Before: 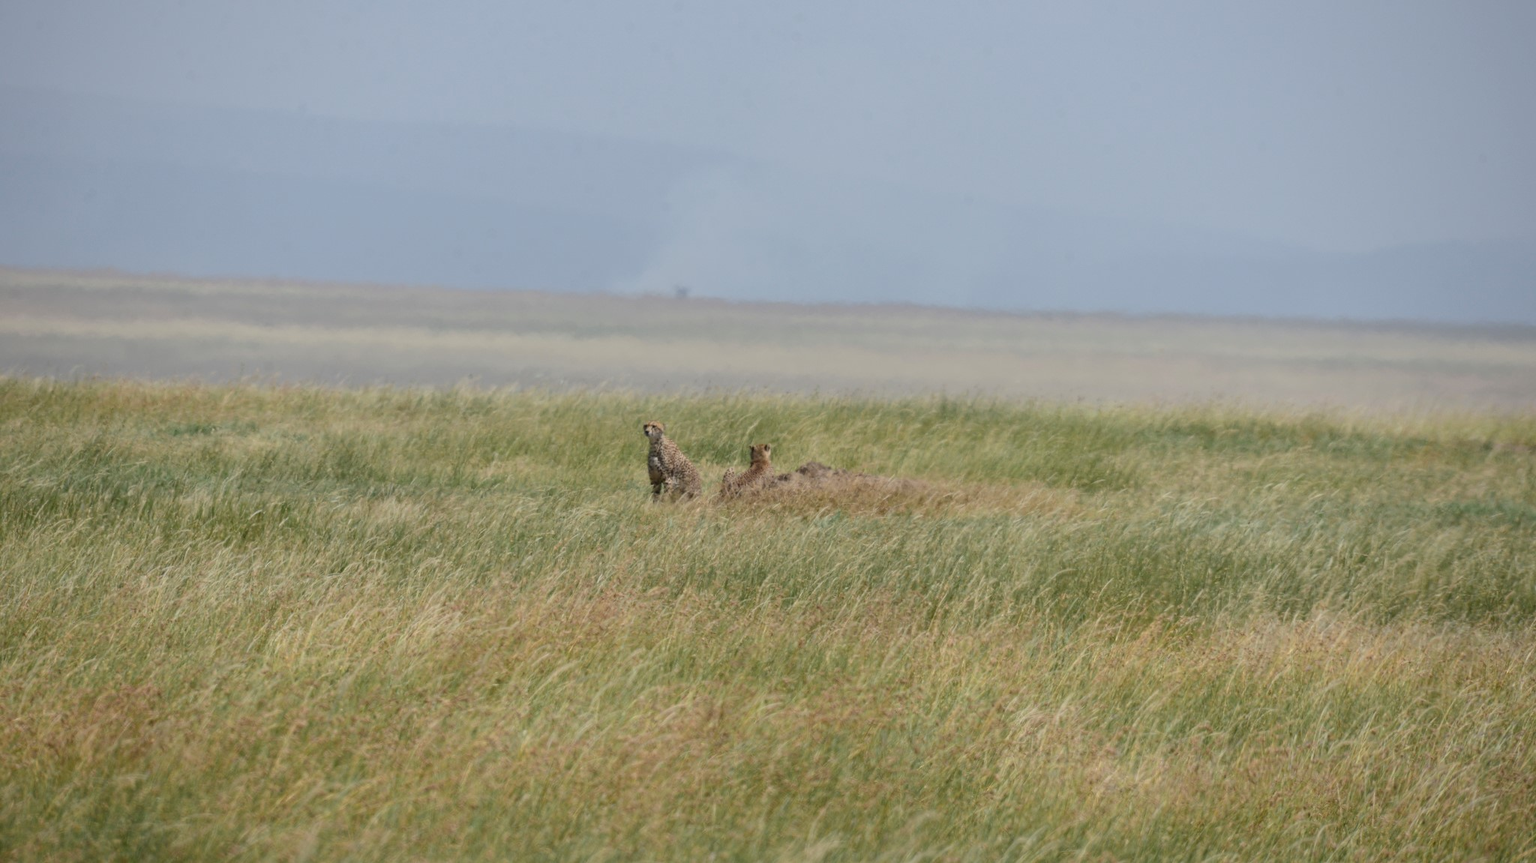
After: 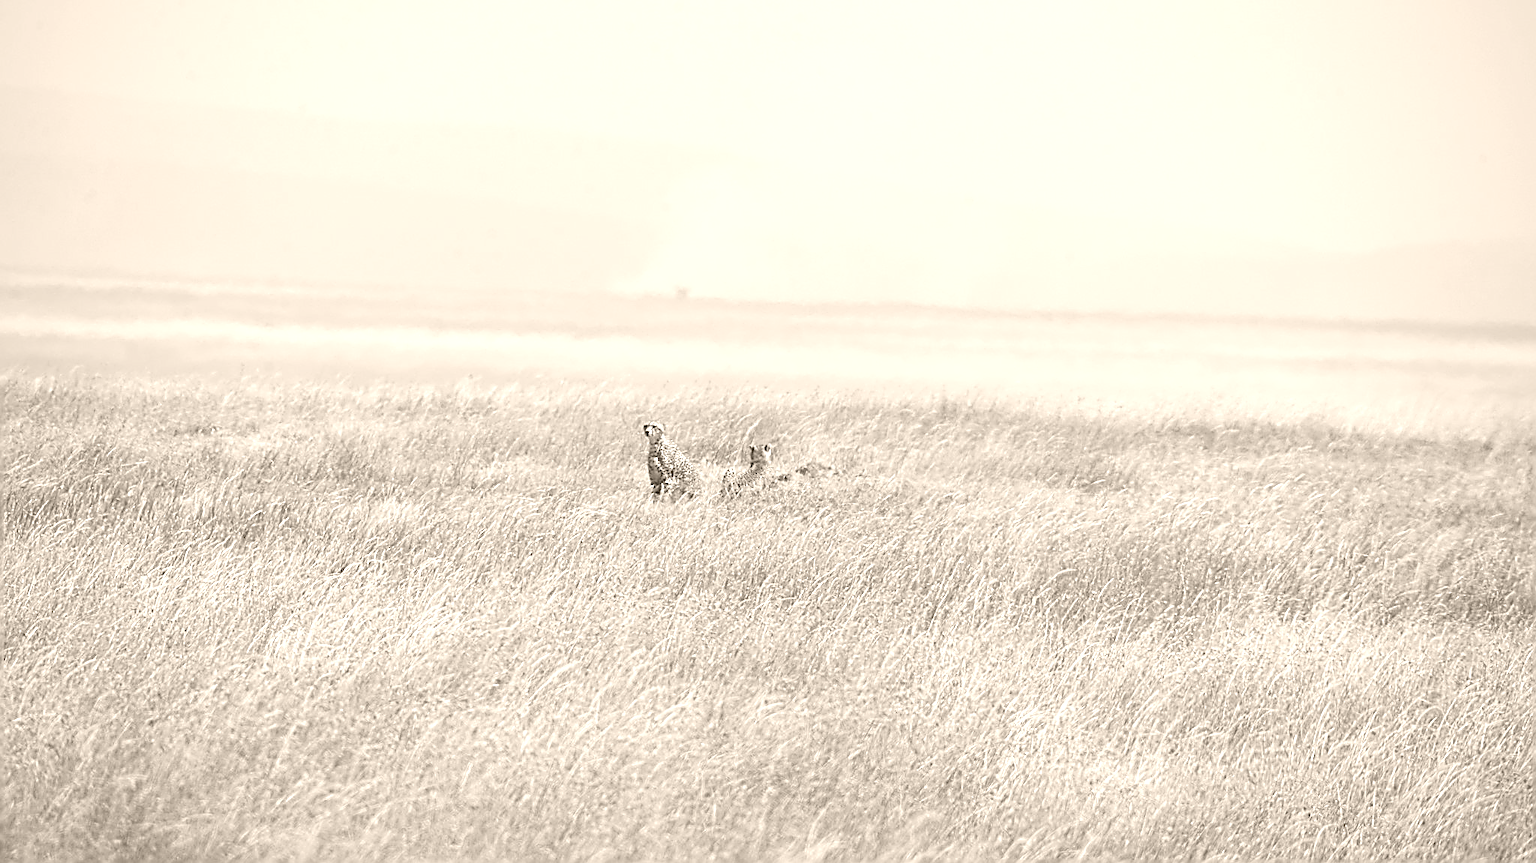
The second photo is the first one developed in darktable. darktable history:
colorize: hue 34.49°, saturation 35.33%, source mix 100%, version 1
white balance: red 1.066, blue 1.119
sharpen: amount 2
